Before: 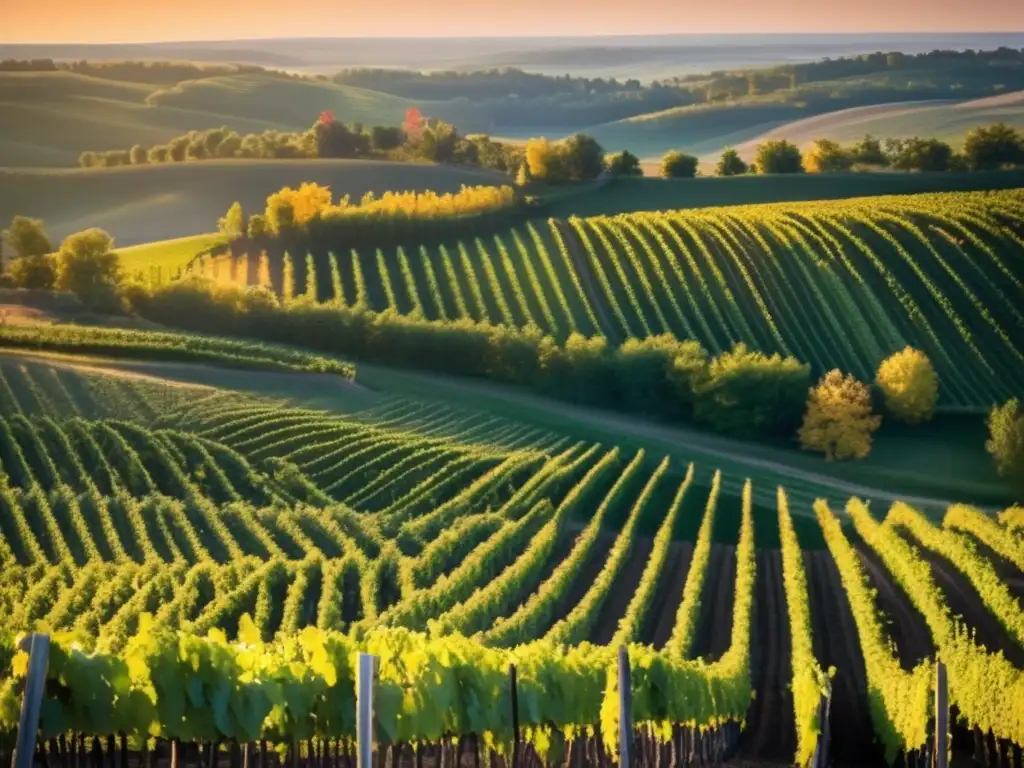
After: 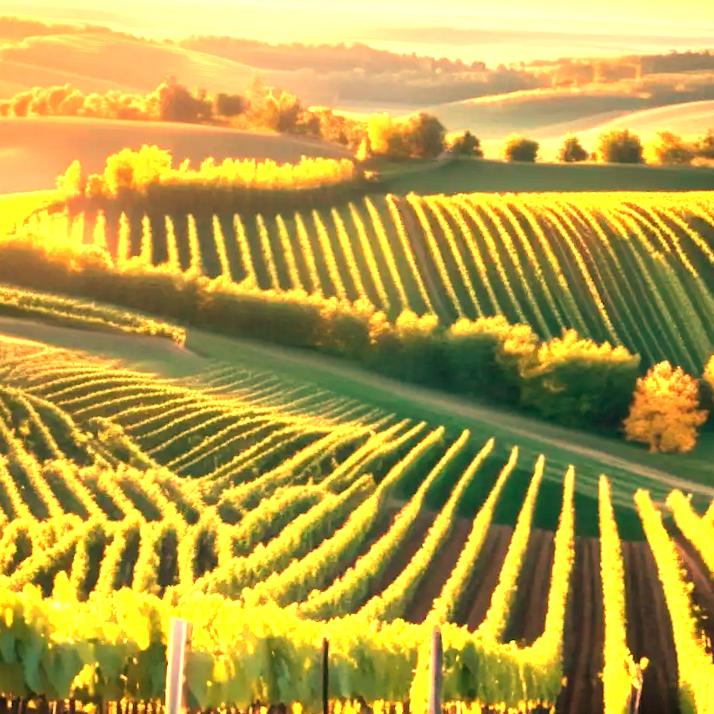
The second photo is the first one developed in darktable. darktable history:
exposure: black level correction 0, exposure 1.5 EV, compensate exposure bias true, compensate highlight preservation false
white balance: red 1.467, blue 0.684
color balance: mode lift, gamma, gain (sRGB), lift [1, 0.99, 1.01, 0.992], gamma [1, 1.037, 0.974, 0.963]
crop and rotate: angle -3.27°, left 14.277%, top 0.028%, right 10.766%, bottom 0.028%
